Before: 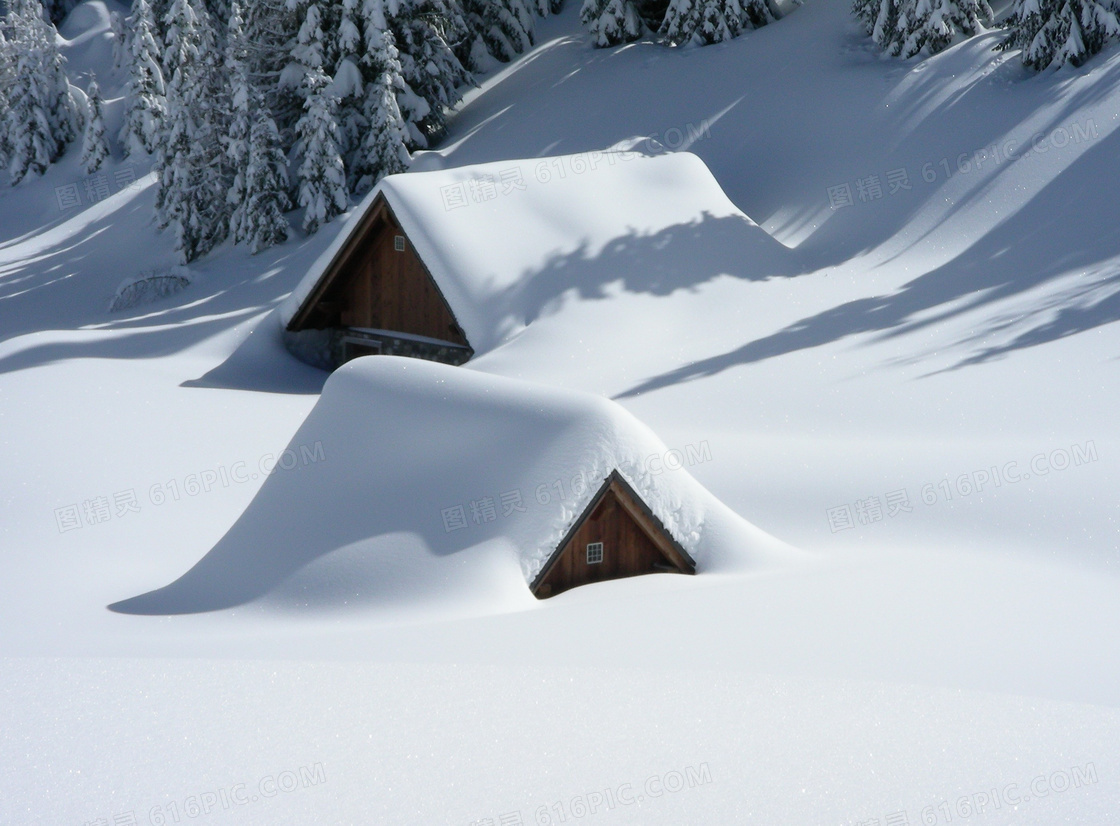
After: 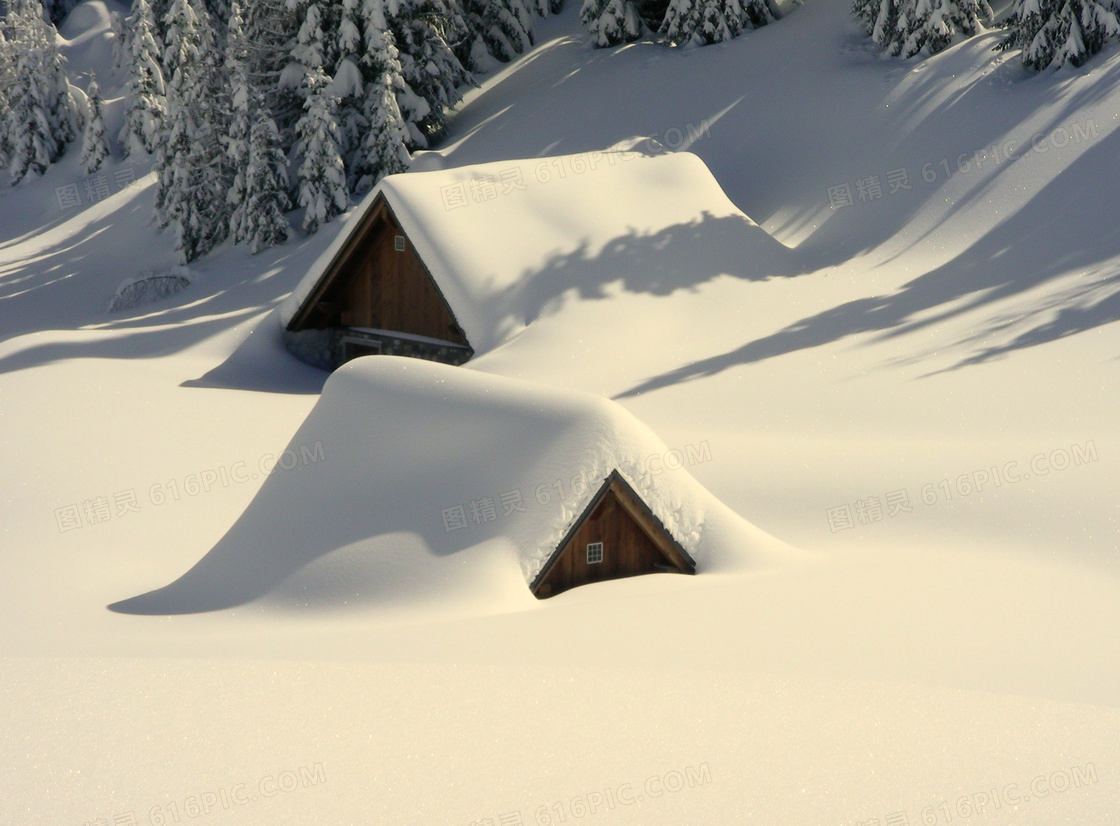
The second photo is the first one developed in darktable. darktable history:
color correction: highlights a* 2.72, highlights b* 22.6
